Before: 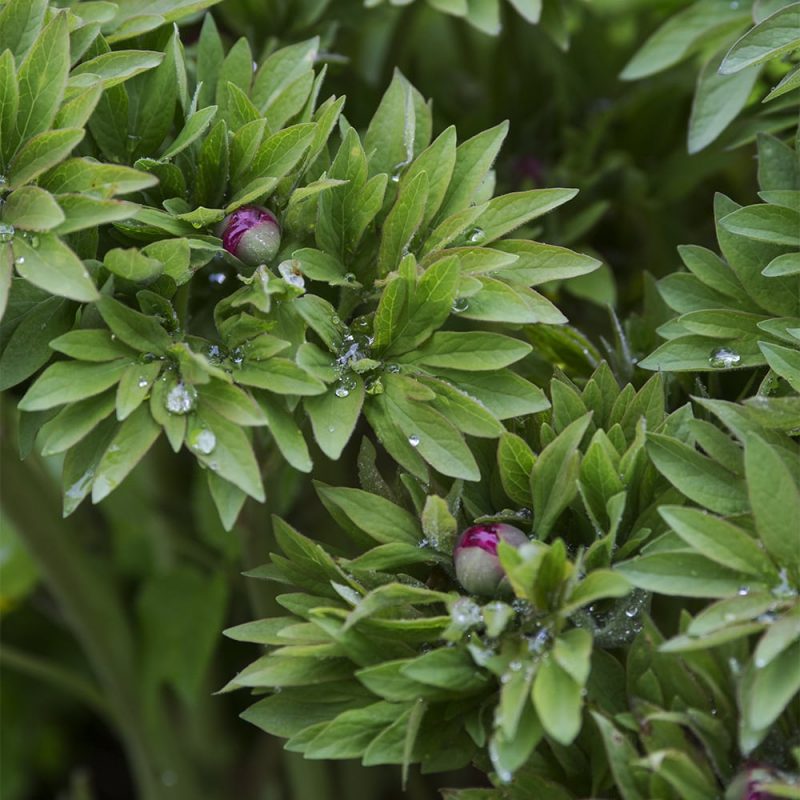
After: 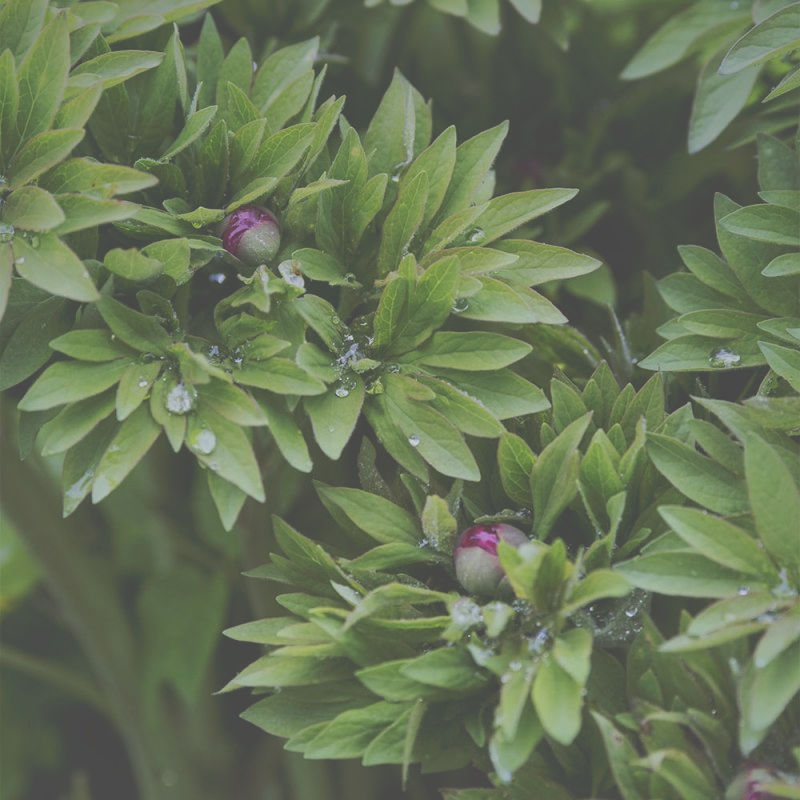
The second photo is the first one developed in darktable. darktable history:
shadows and highlights: shadows 38.43, highlights -74.54
tone curve: curves: ch0 [(0, 0) (0.003, 0.298) (0.011, 0.298) (0.025, 0.298) (0.044, 0.3) (0.069, 0.302) (0.1, 0.312) (0.136, 0.329) (0.177, 0.354) (0.224, 0.376) (0.277, 0.408) (0.335, 0.453) (0.399, 0.503) (0.468, 0.562) (0.543, 0.623) (0.623, 0.686) (0.709, 0.754) (0.801, 0.825) (0.898, 0.873) (1, 1)], preserve colors none
graduated density: on, module defaults
